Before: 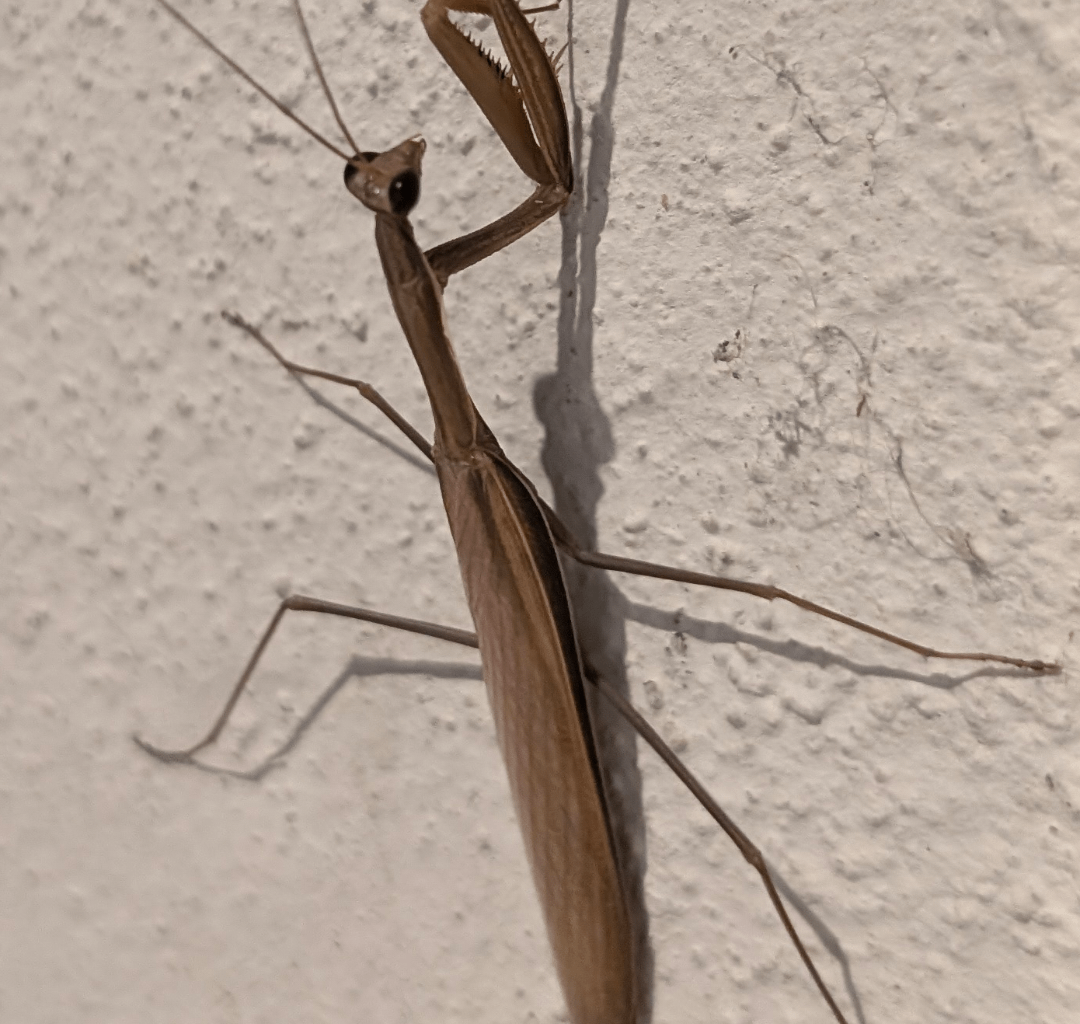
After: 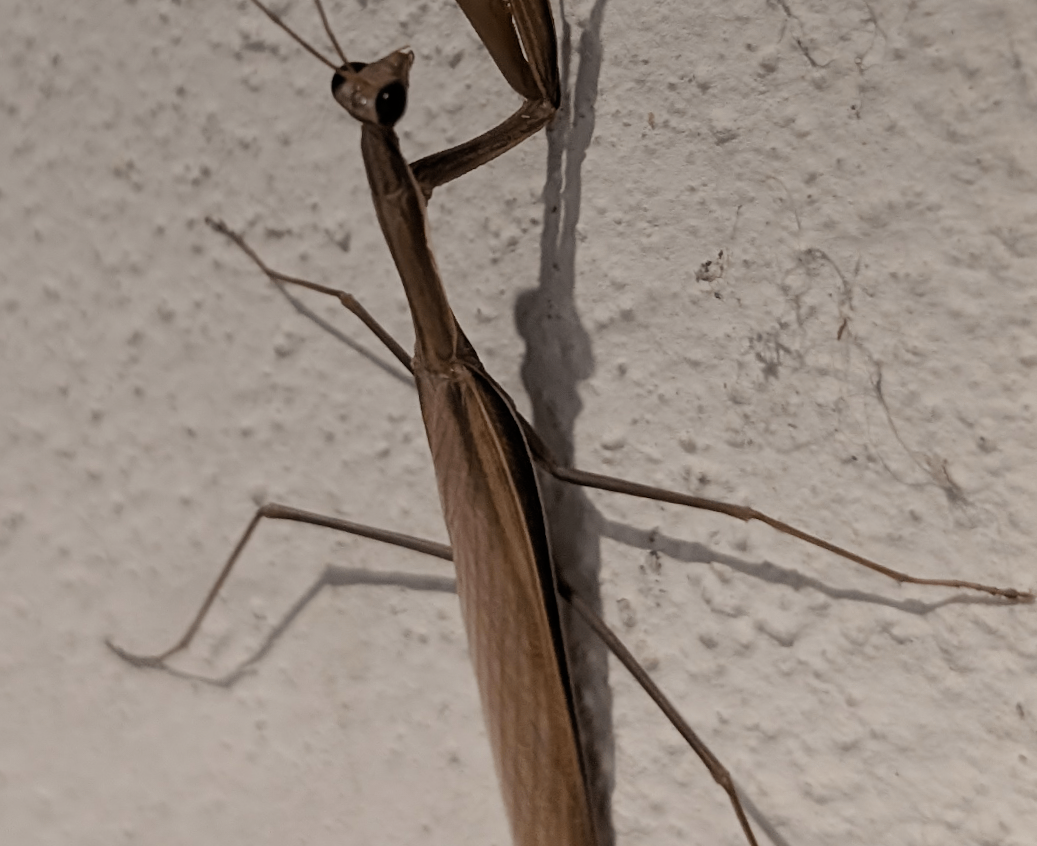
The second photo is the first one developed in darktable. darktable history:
graduated density: on, module defaults
rotate and perspective: rotation 1.57°, crop left 0.018, crop right 0.982, crop top 0.039, crop bottom 0.961
filmic rgb: black relative exposure -7.65 EV, white relative exposure 4.56 EV, hardness 3.61
crop: left 1.507%, top 6.147%, right 1.379%, bottom 6.637%
